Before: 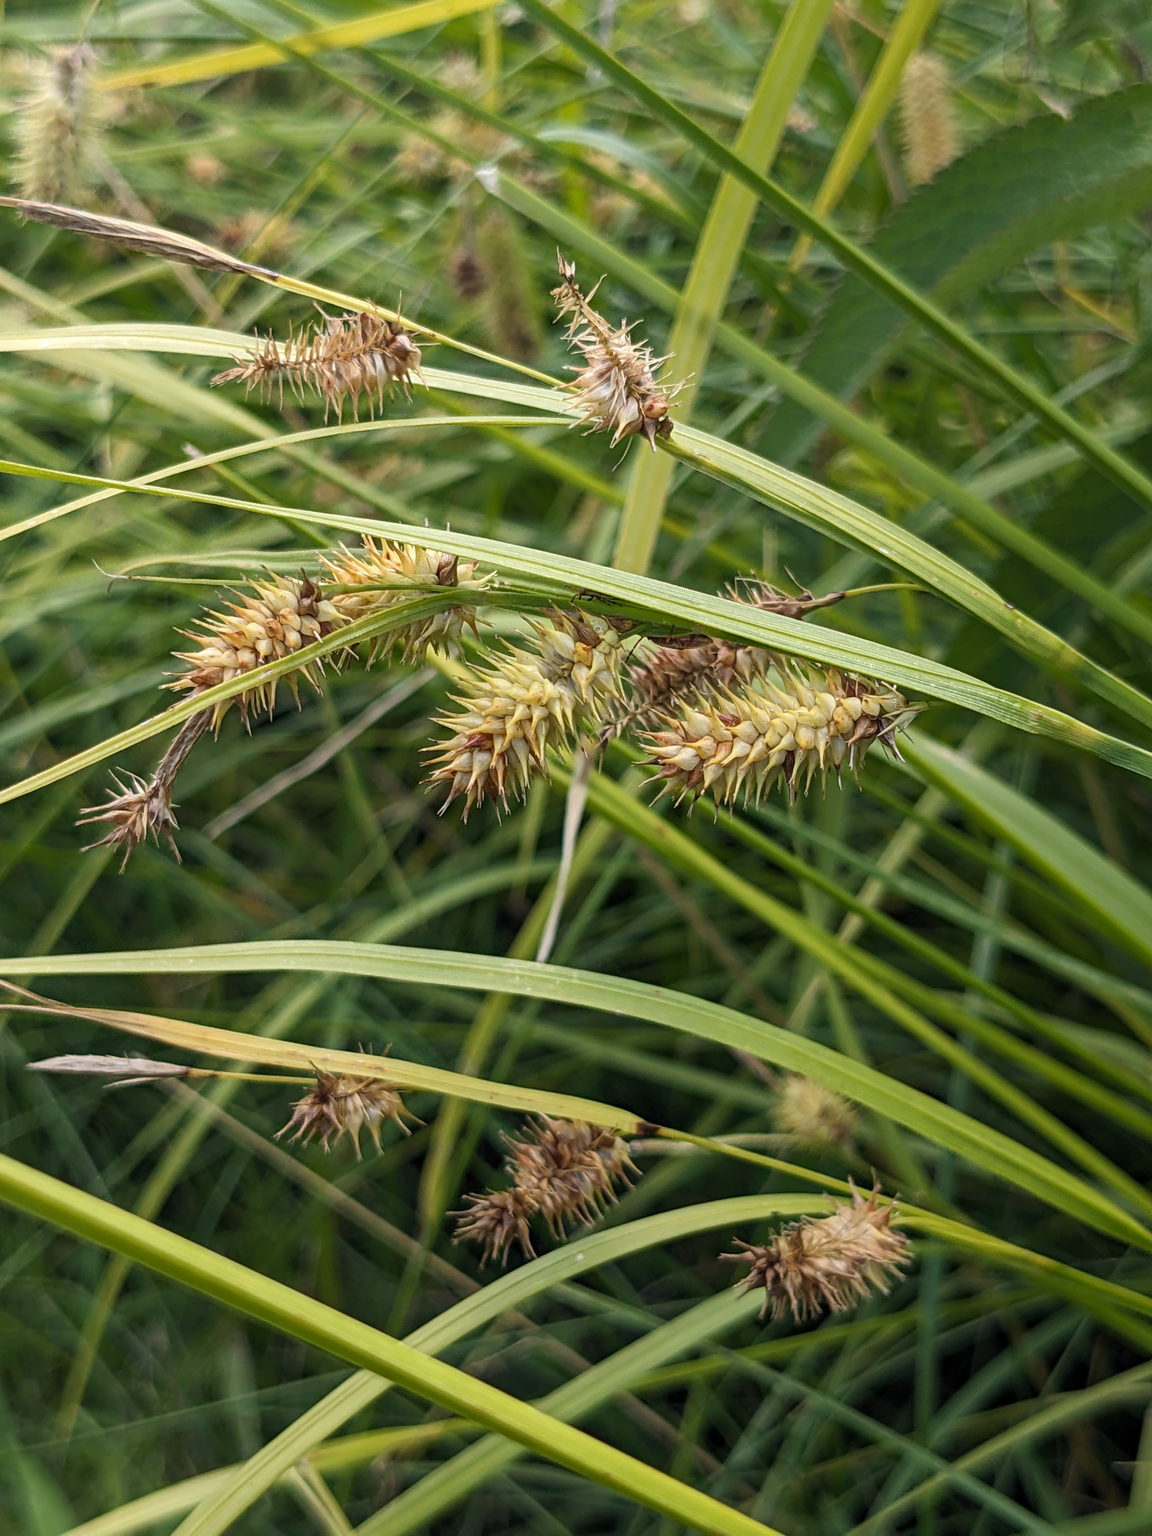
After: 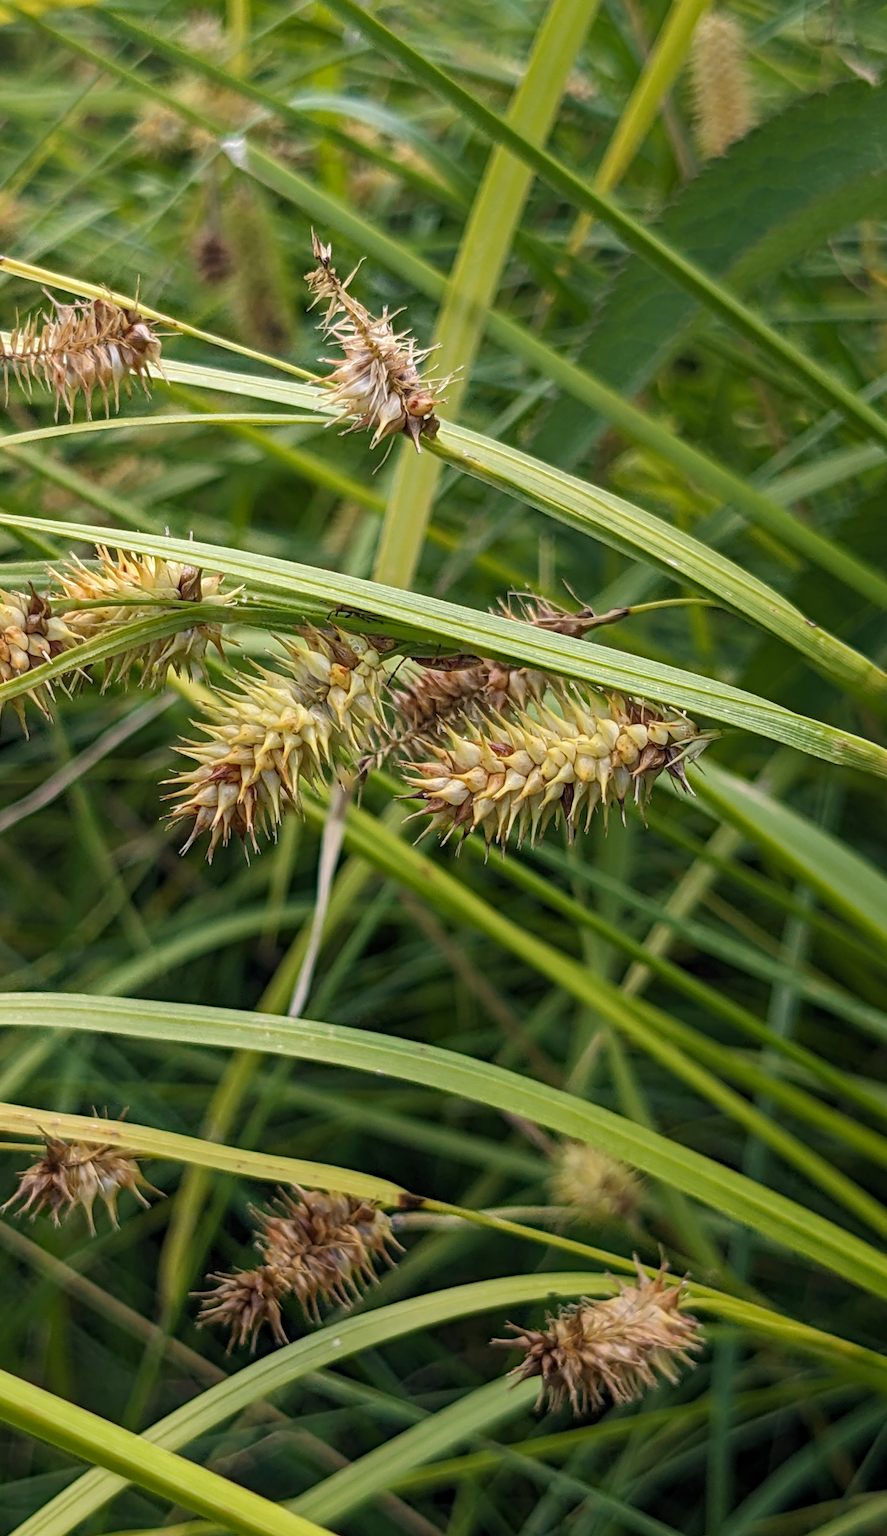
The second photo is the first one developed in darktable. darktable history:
haze removal: adaptive false
crop and rotate: left 23.916%, top 2.753%, right 6.374%, bottom 6.717%
